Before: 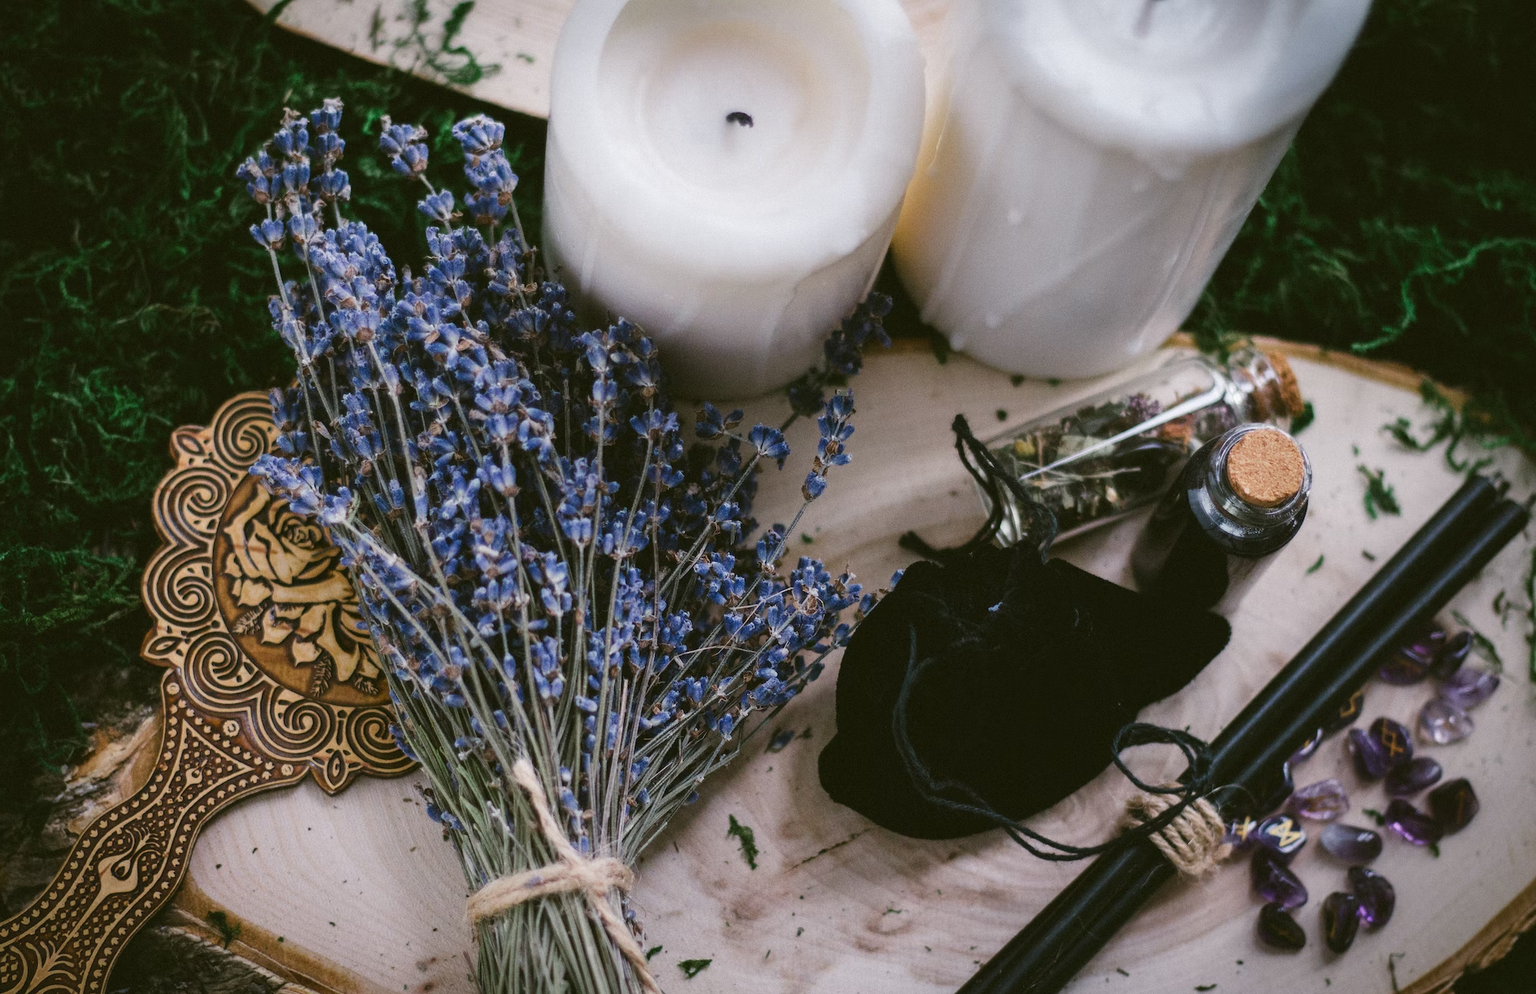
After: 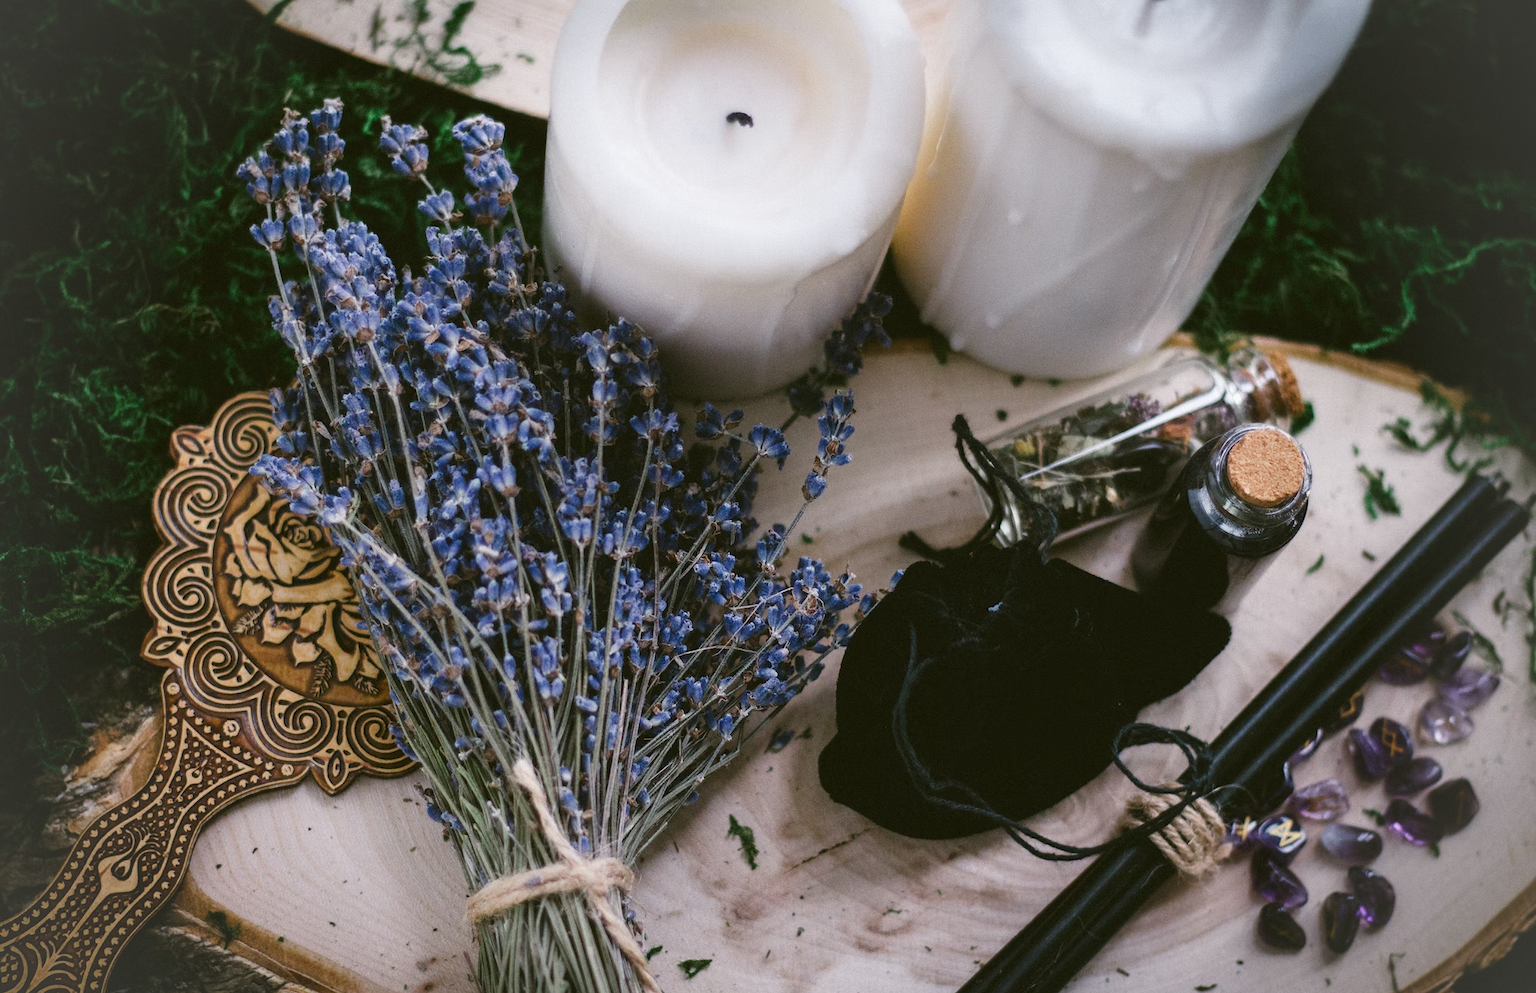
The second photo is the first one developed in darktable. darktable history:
vignetting: fall-off radius 61.02%, brightness 0.05, saturation -0.003
shadows and highlights: shadows -1.41, highlights 38.68
